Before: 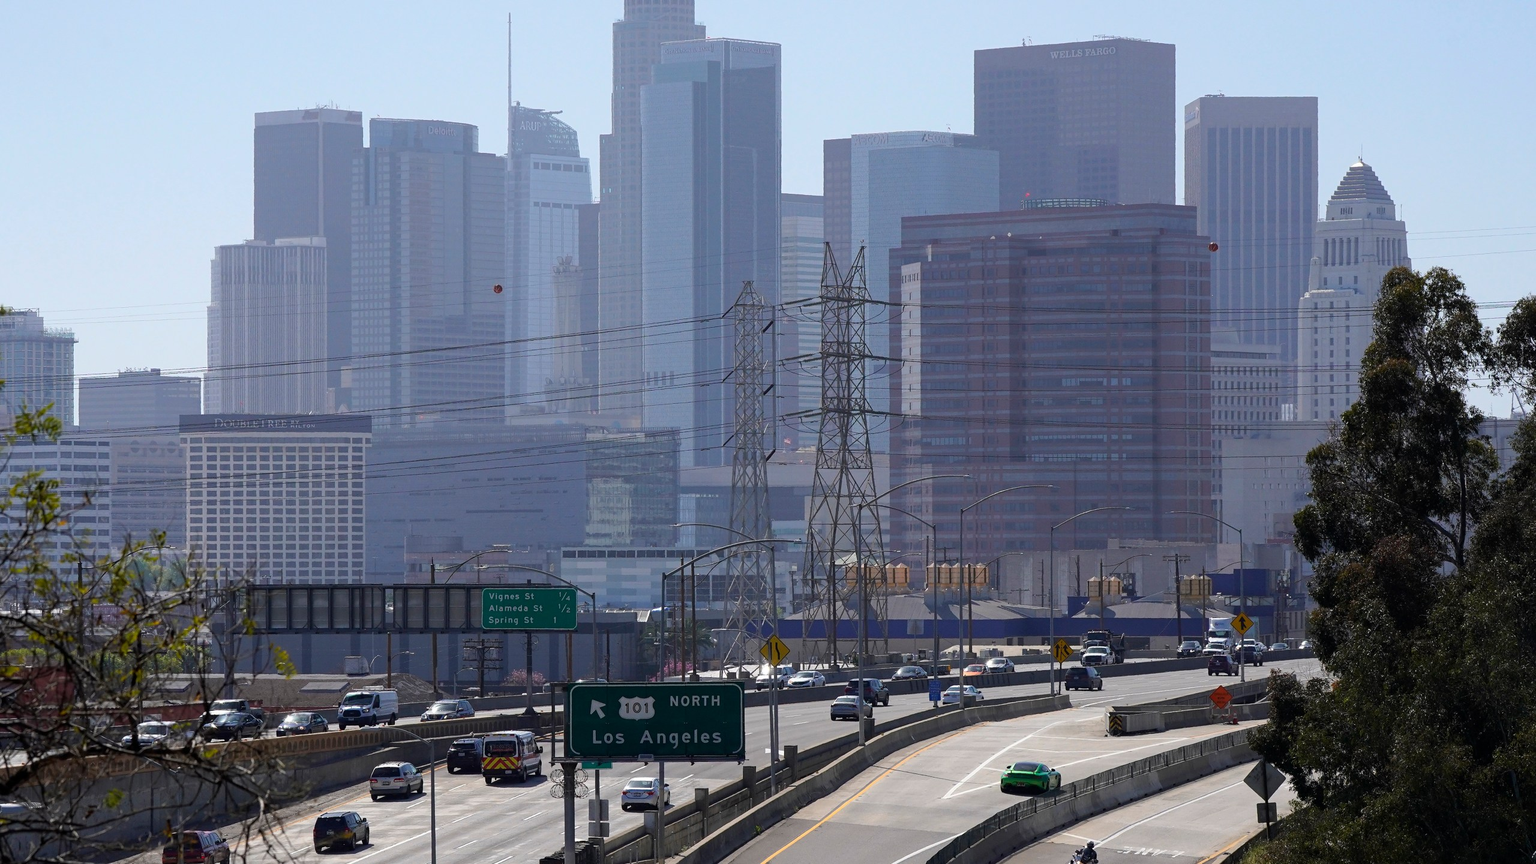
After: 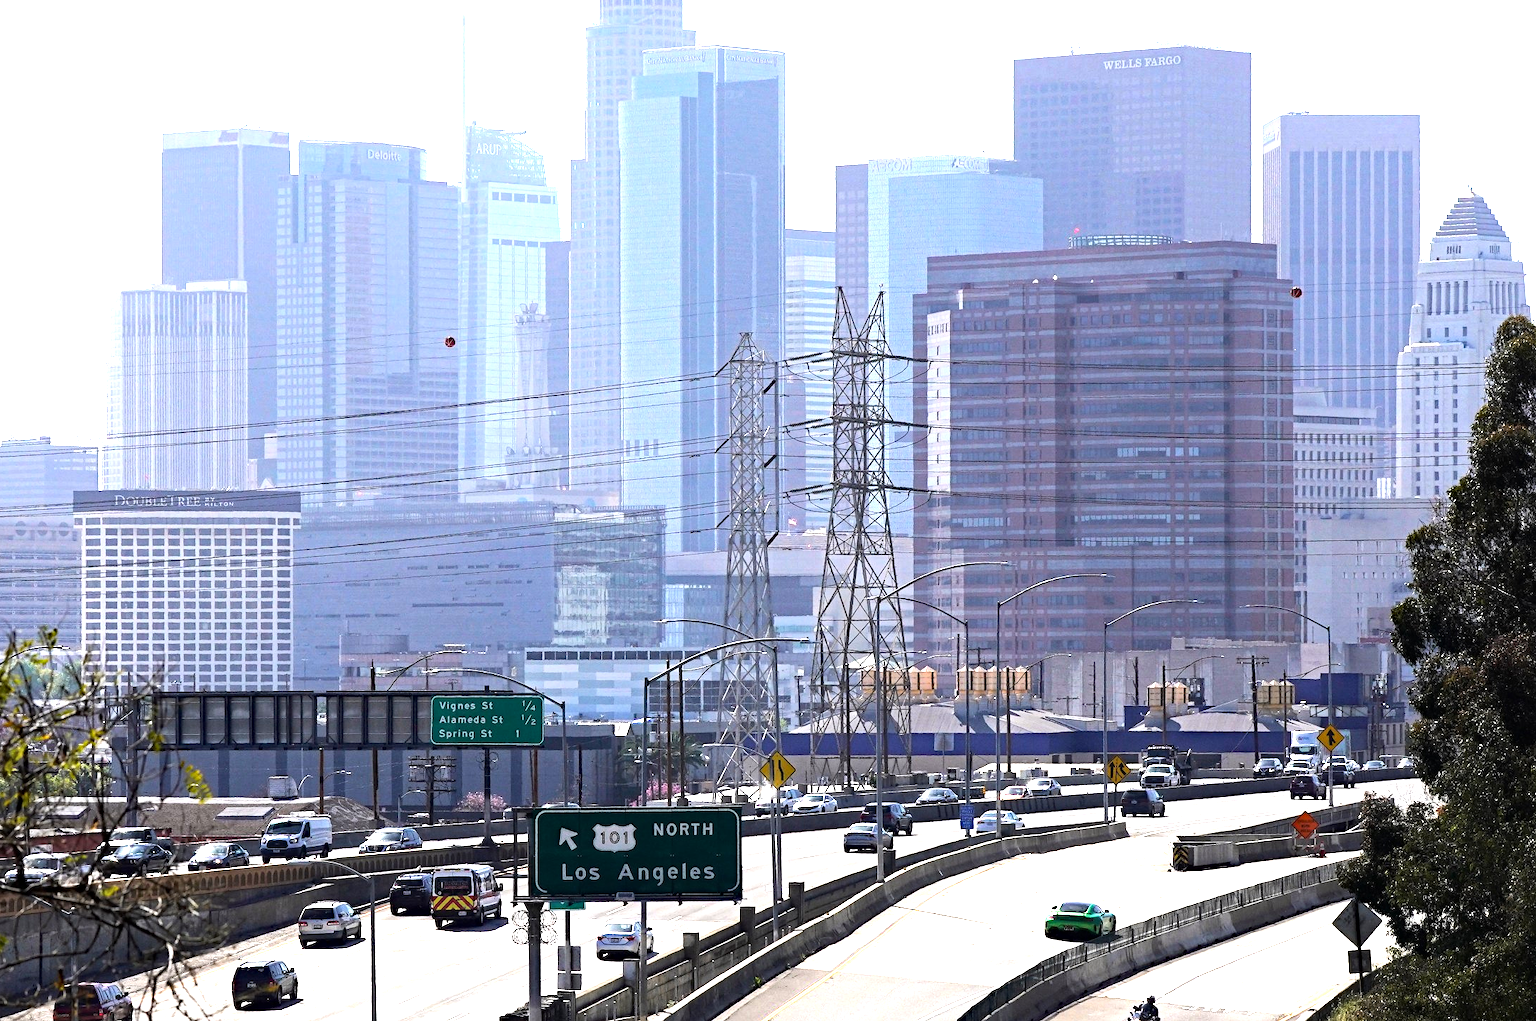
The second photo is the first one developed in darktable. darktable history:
crop: left 7.663%, right 7.802%
exposure: exposure 1.211 EV, compensate highlight preservation false
haze removal: strength 0.287, distance 0.246, compatibility mode true, adaptive false
tone equalizer: -8 EV -0.77 EV, -7 EV -0.727 EV, -6 EV -0.597 EV, -5 EV -0.396 EV, -3 EV 0.385 EV, -2 EV 0.6 EV, -1 EV 0.687 EV, +0 EV 0.752 EV, edges refinement/feathering 500, mask exposure compensation -1.57 EV, preserve details no
contrast brightness saturation: saturation -0.089
